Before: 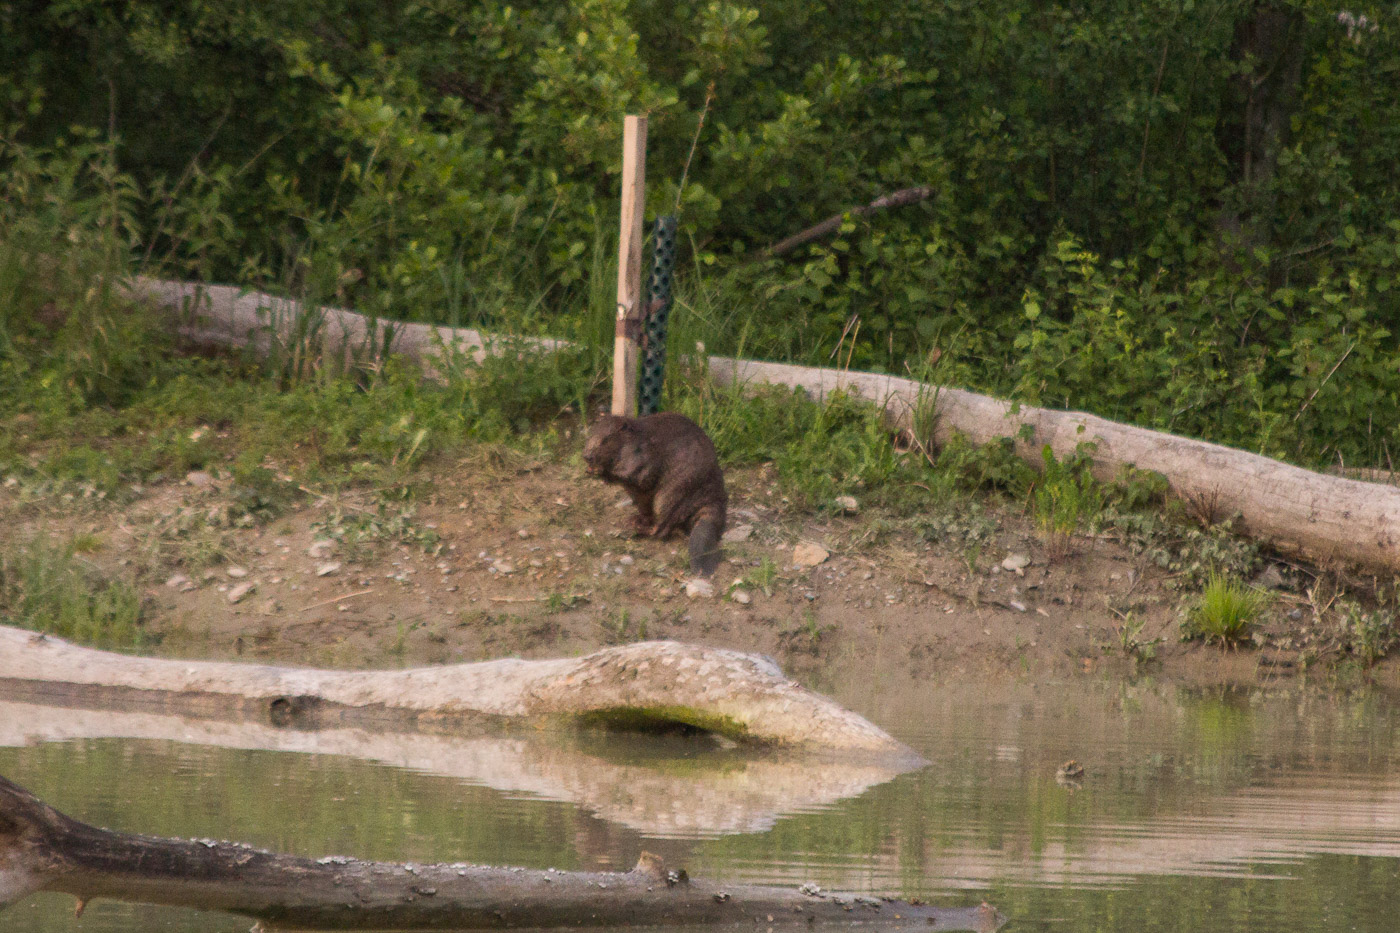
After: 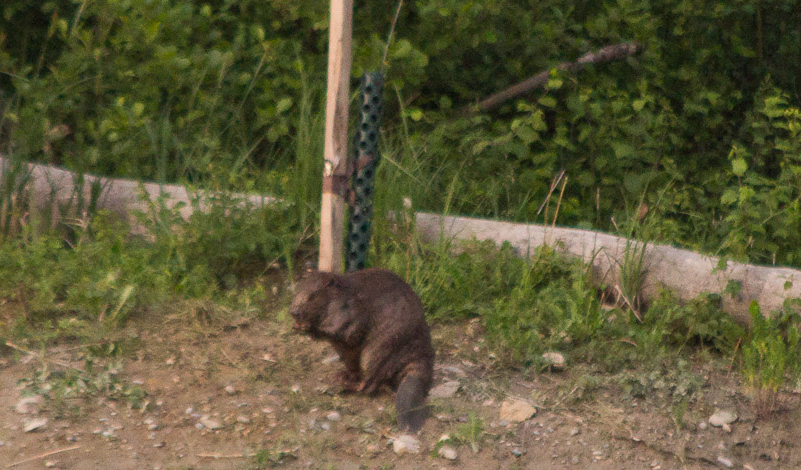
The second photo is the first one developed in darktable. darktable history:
bloom: size 16%, threshold 98%, strength 20%
tone equalizer: on, module defaults
crop: left 20.932%, top 15.471%, right 21.848%, bottom 34.081%
